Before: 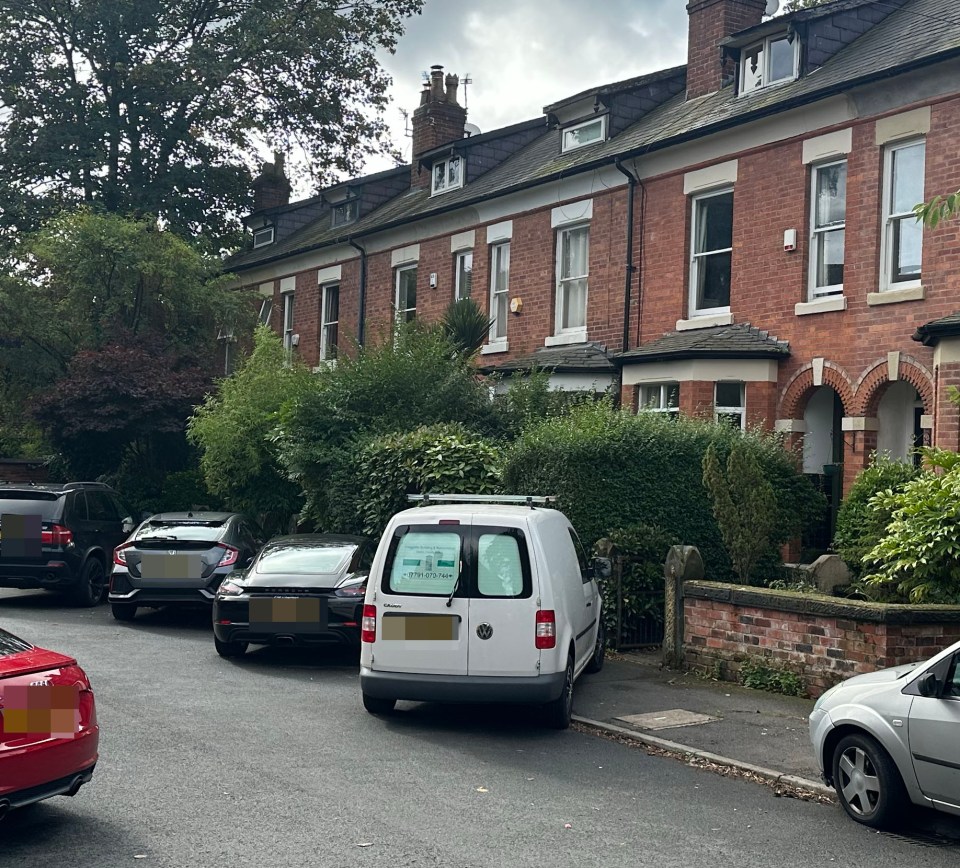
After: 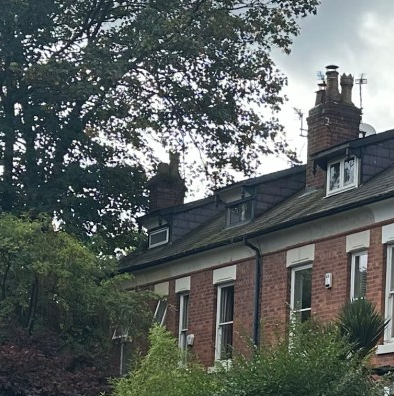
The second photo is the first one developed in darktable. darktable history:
crop and rotate: left 11.003%, top 0.082%, right 47.952%, bottom 54.248%
